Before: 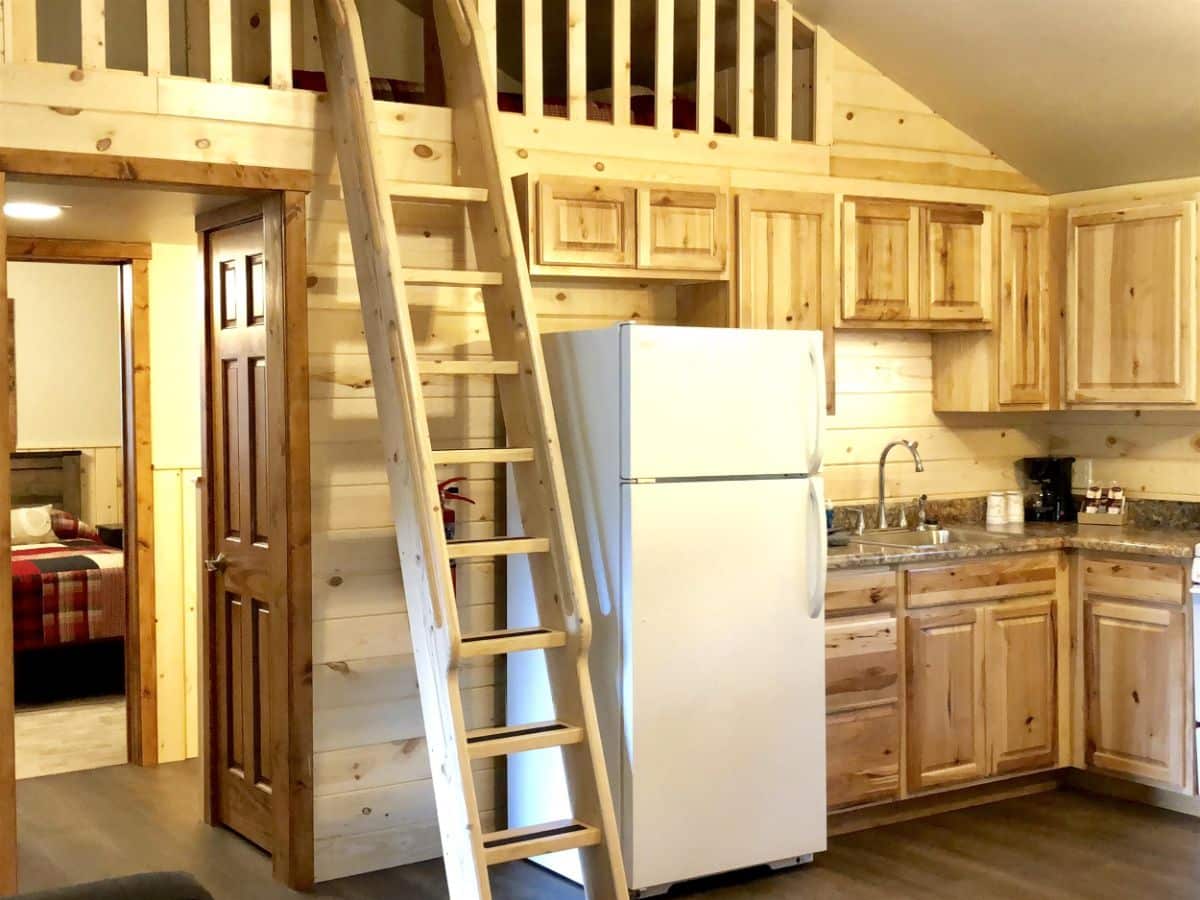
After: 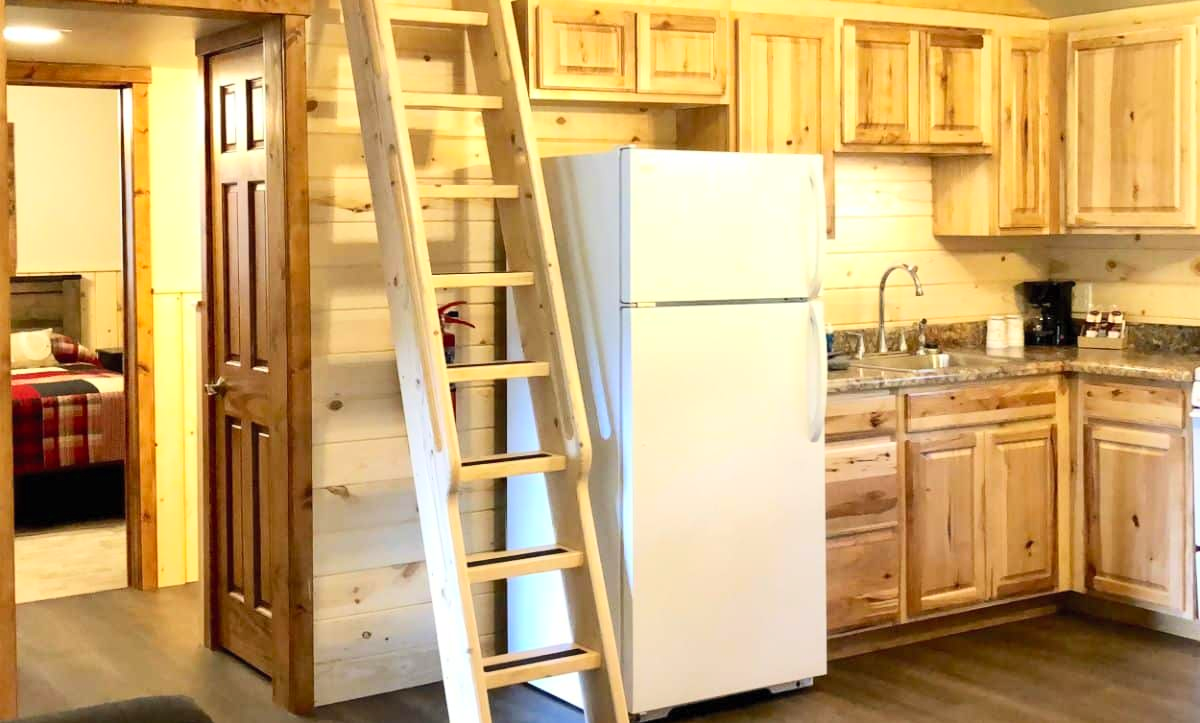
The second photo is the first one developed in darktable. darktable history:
crop and rotate: top 19.653%
contrast brightness saturation: contrast 0.201, brightness 0.169, saturation 0.223
